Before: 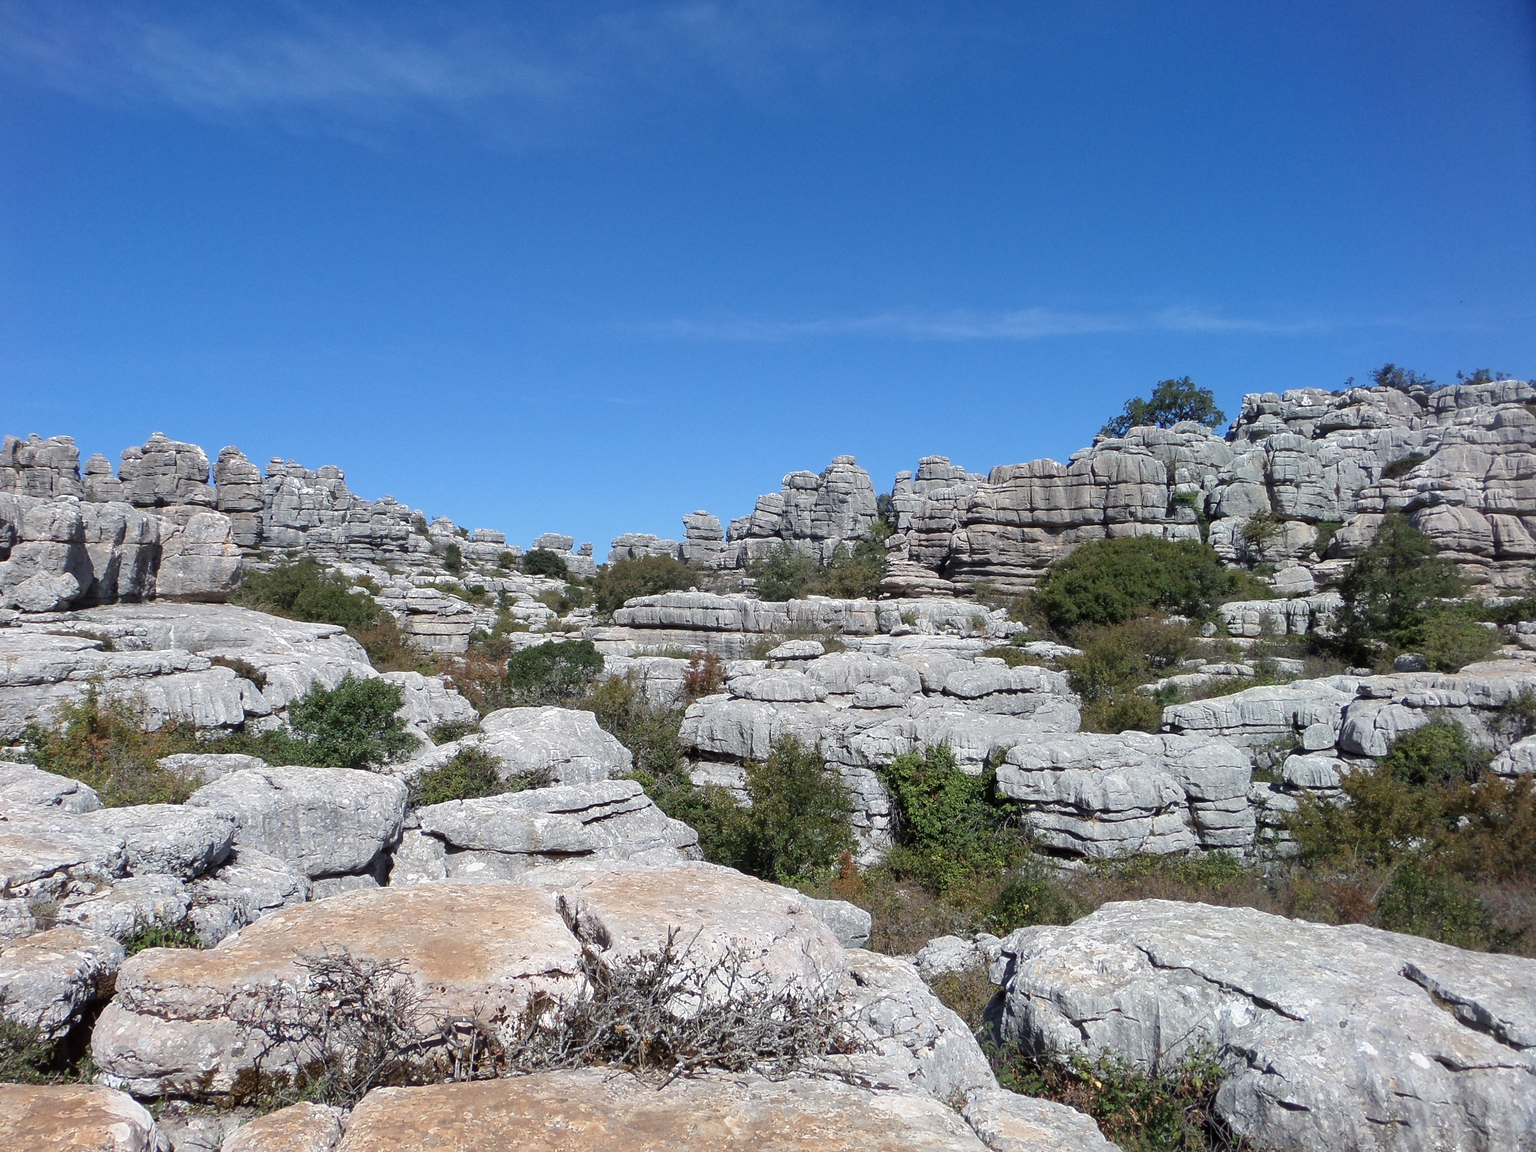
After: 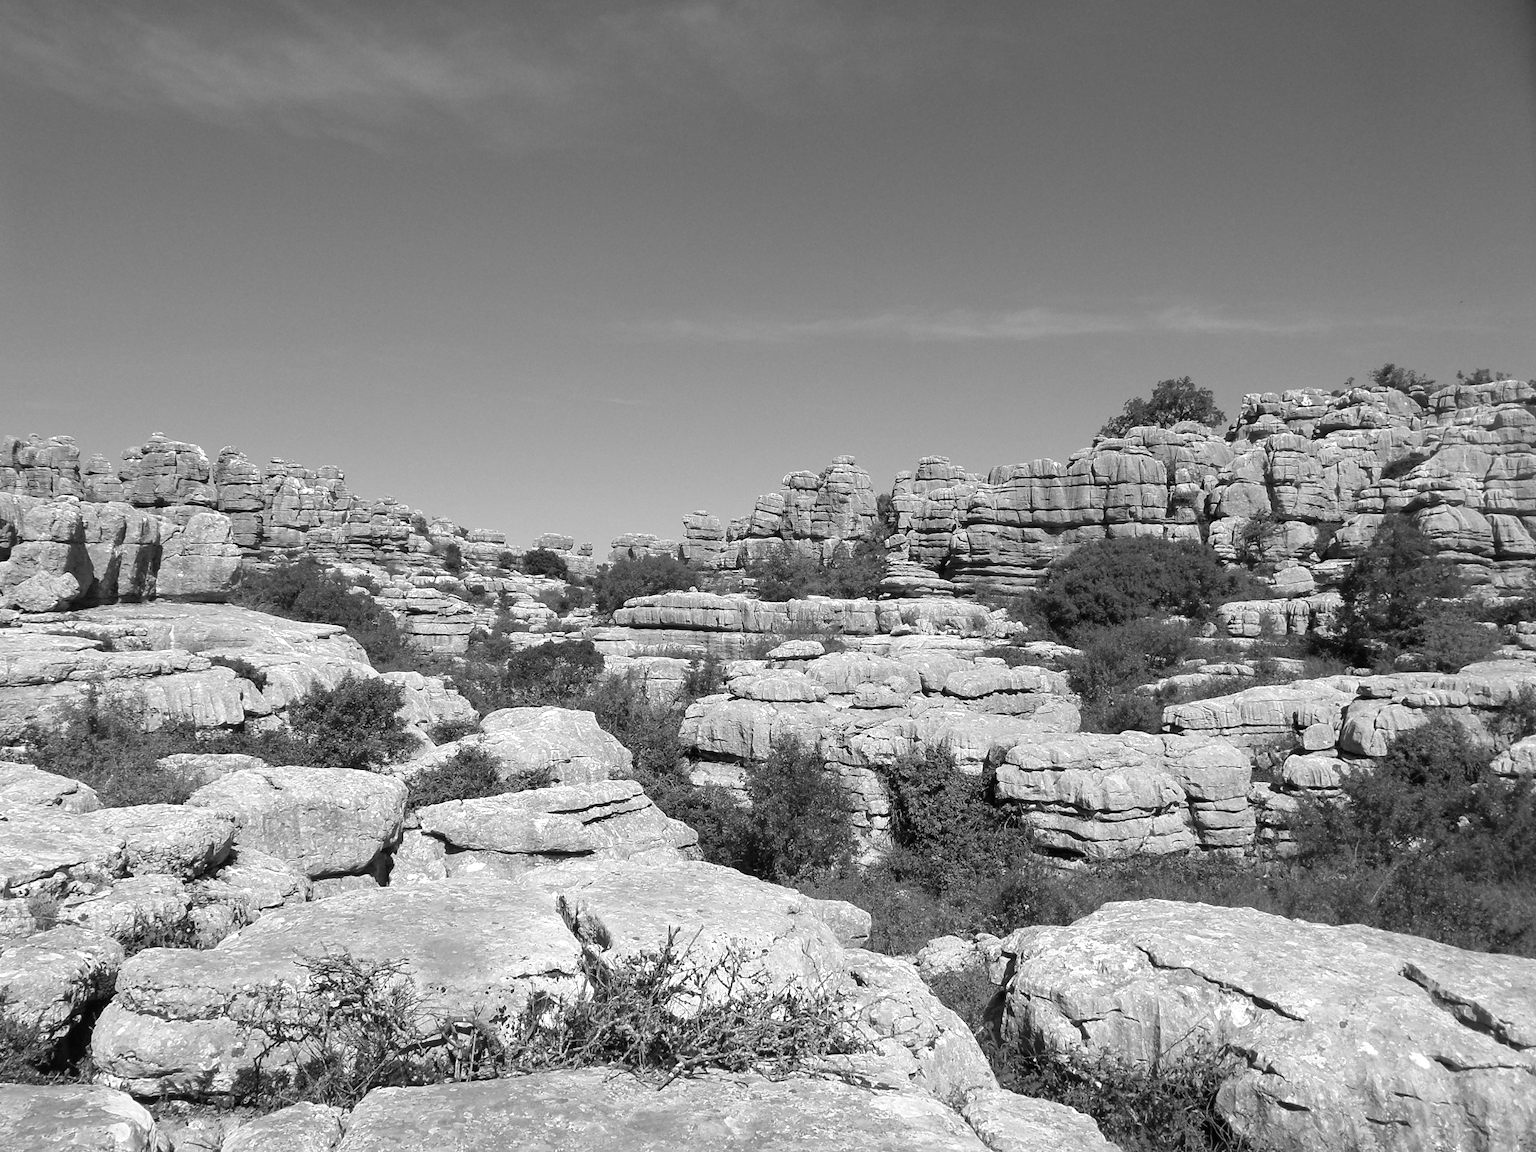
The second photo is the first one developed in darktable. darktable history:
exposure: exposure 0.197 EV, compensate highlight preservation false
monochrome: on, module defaults
